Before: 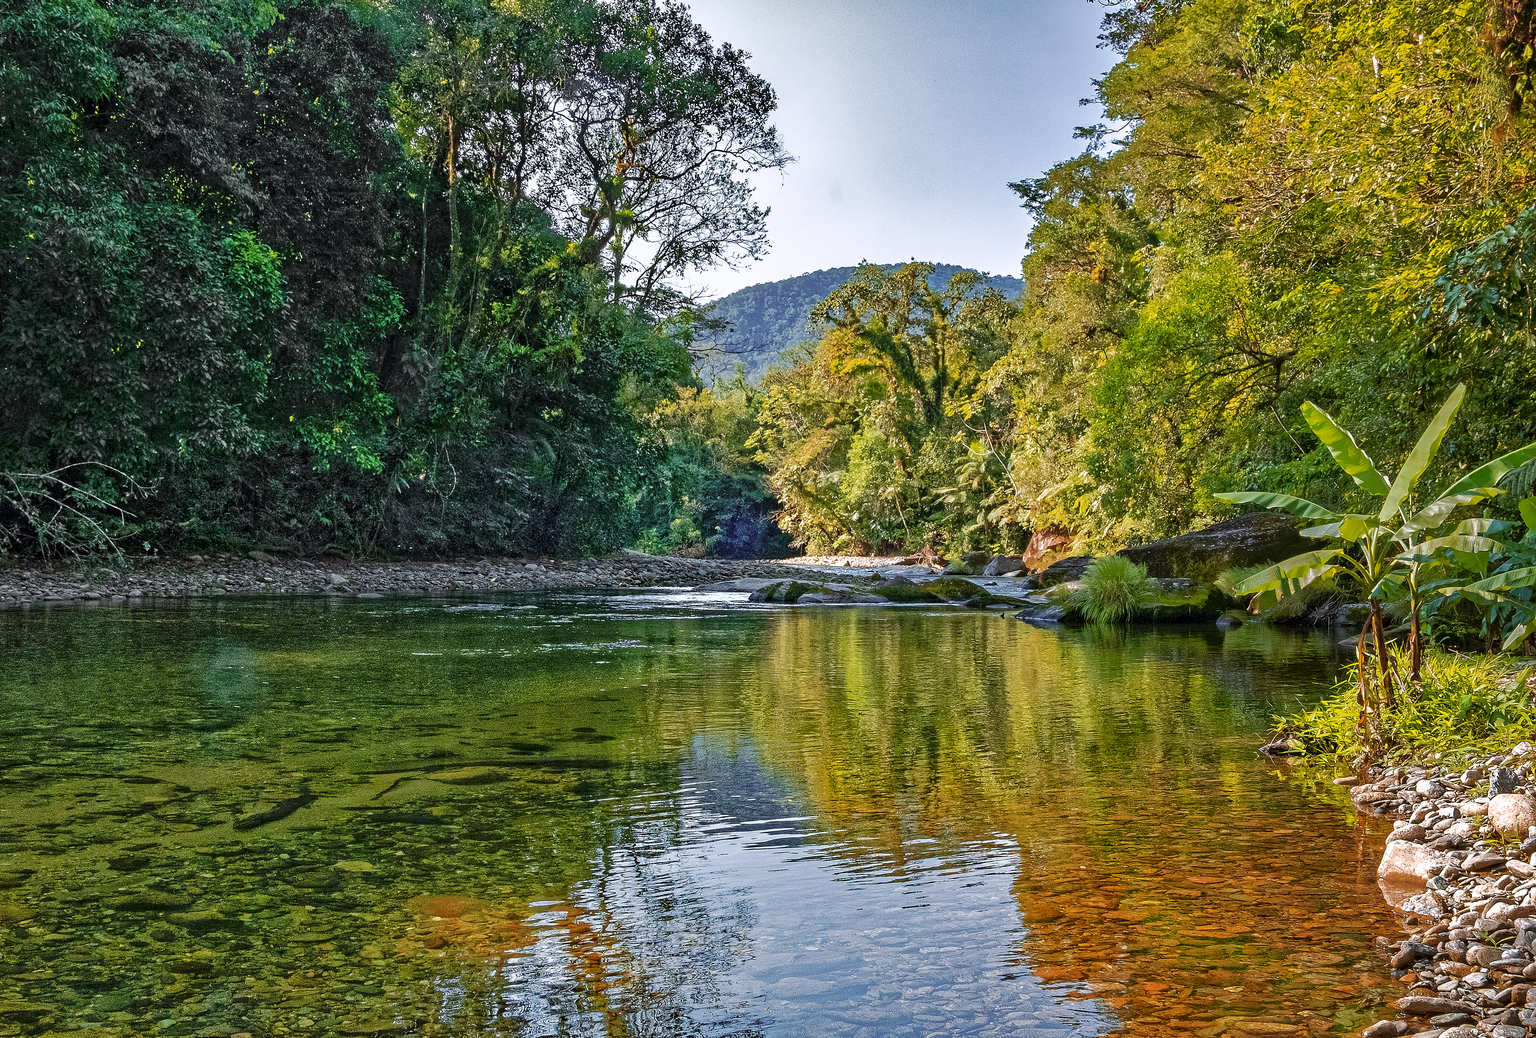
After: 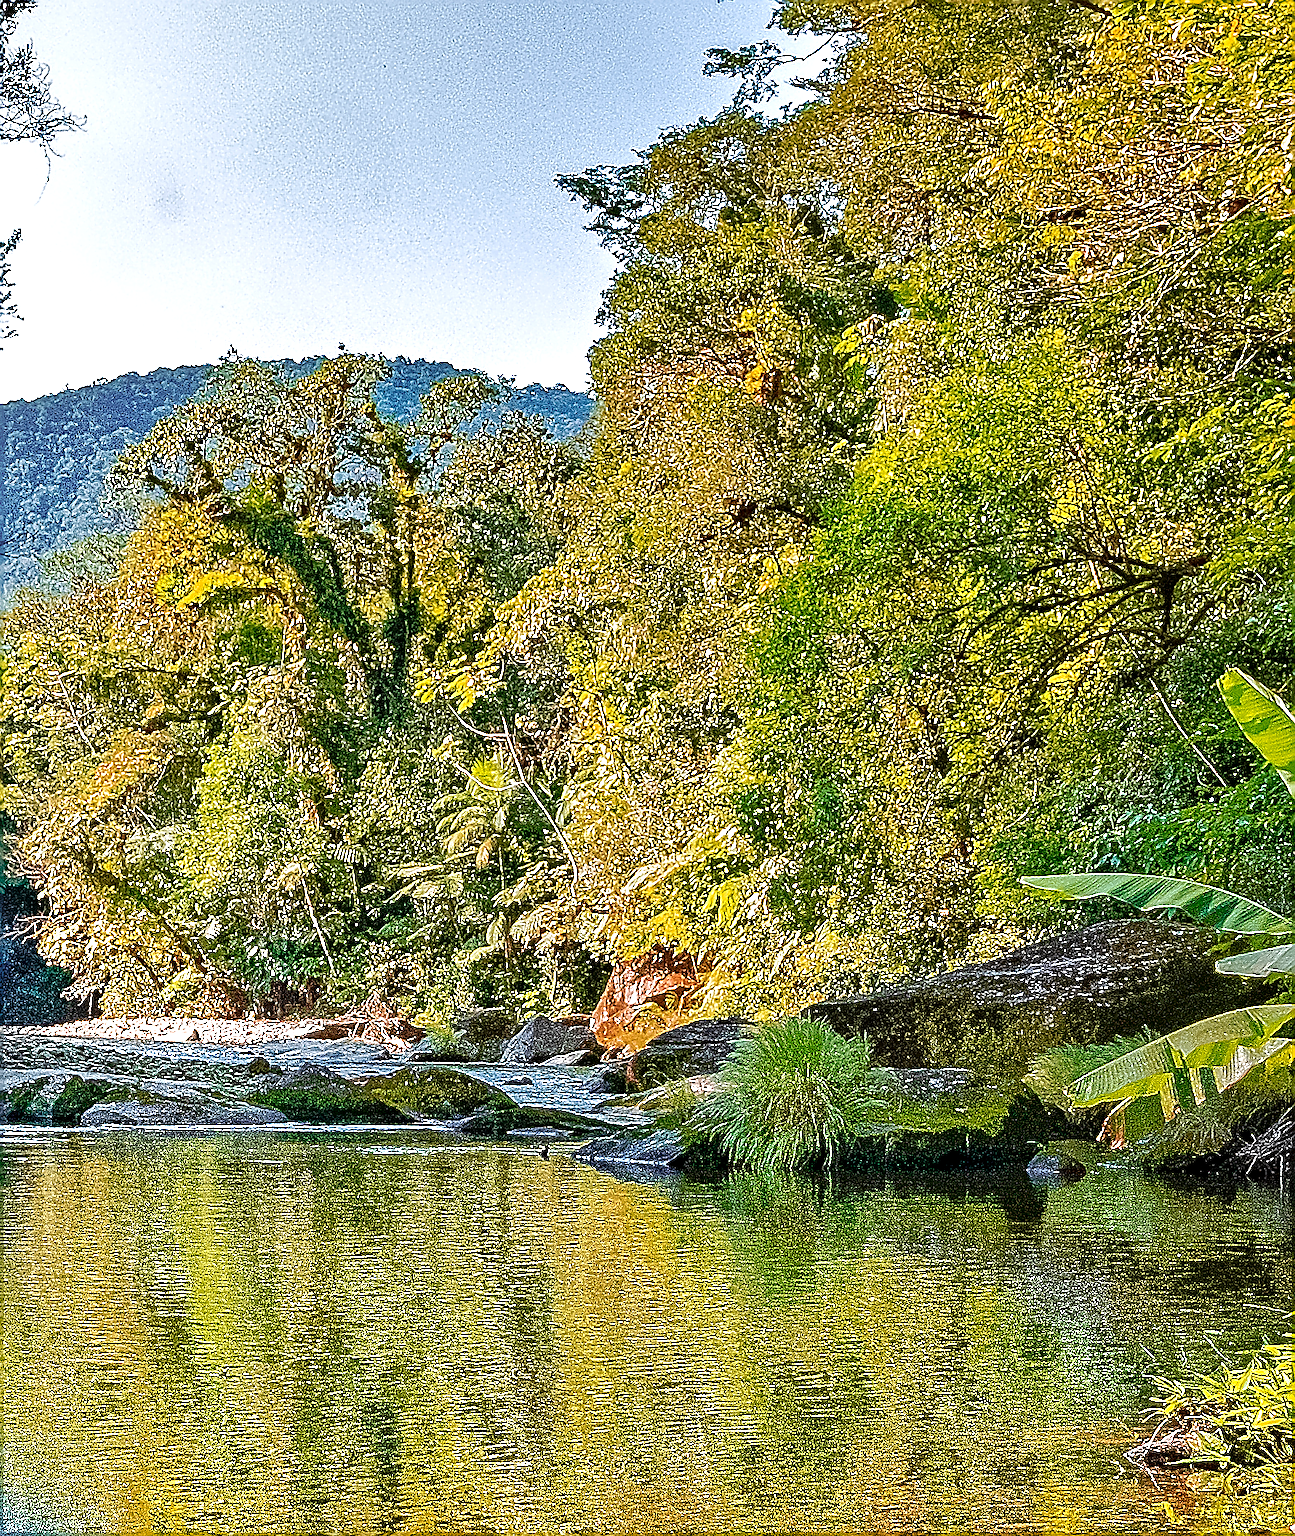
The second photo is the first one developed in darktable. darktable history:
local contrast: mode bilateral grid, contrast 19, coarseness 51, detail 150%, midtone range 0.2
exposure: exposure 0.203 EV, compensate highlight preservation false
crop and rotate: left 49.586%, top 10.147%, right 13.062%, bottom 24.339%
sharpen: amount 1.991
